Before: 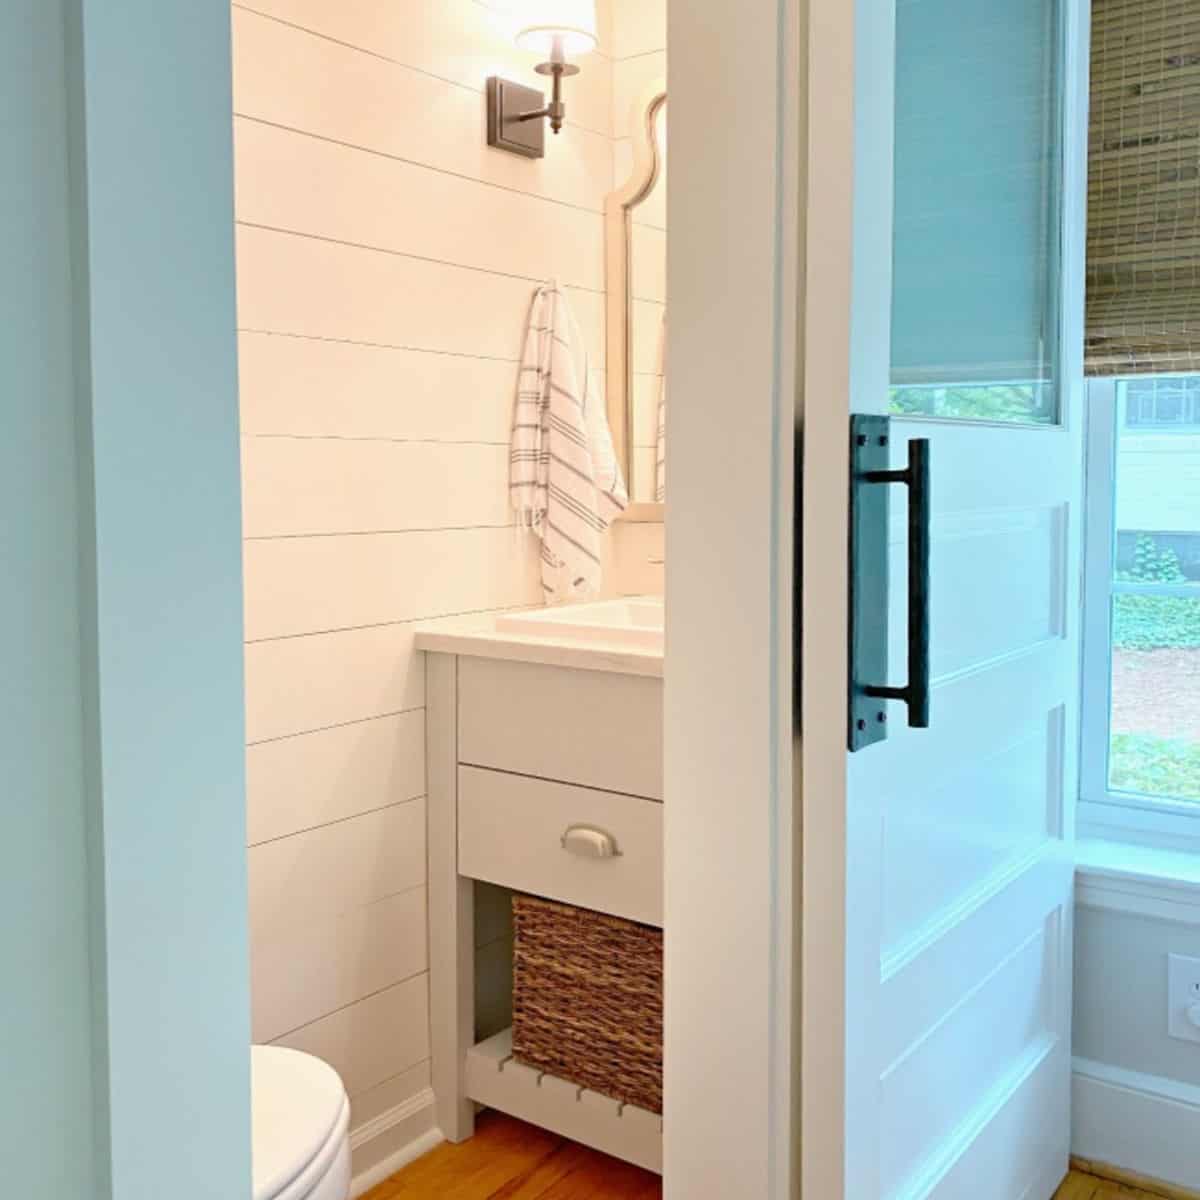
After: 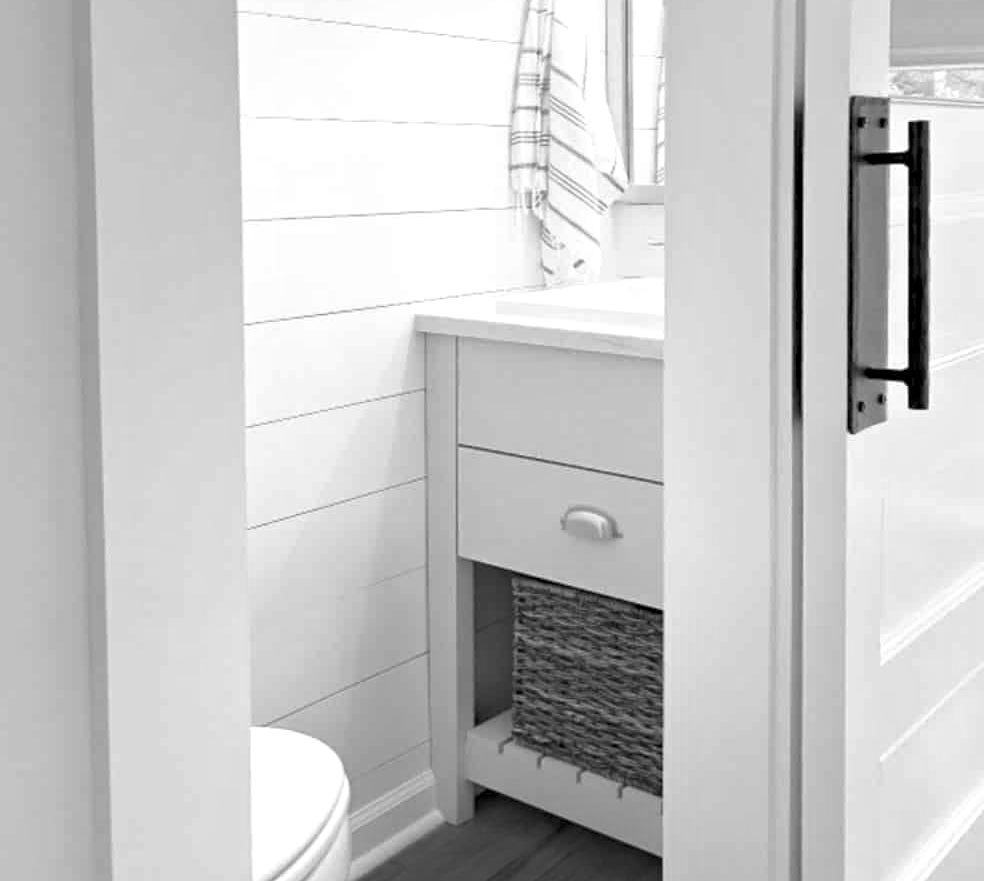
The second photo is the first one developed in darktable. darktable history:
monochrome: a 0, b 0, size 0.5, highlights 0.57
crop: top 26.531%, right 17.959%
exposure: black level correction 0.005, exposure 0.417 EV, compensate highlight preservation false
shadows and highlights: shadows 25, highlights -25
